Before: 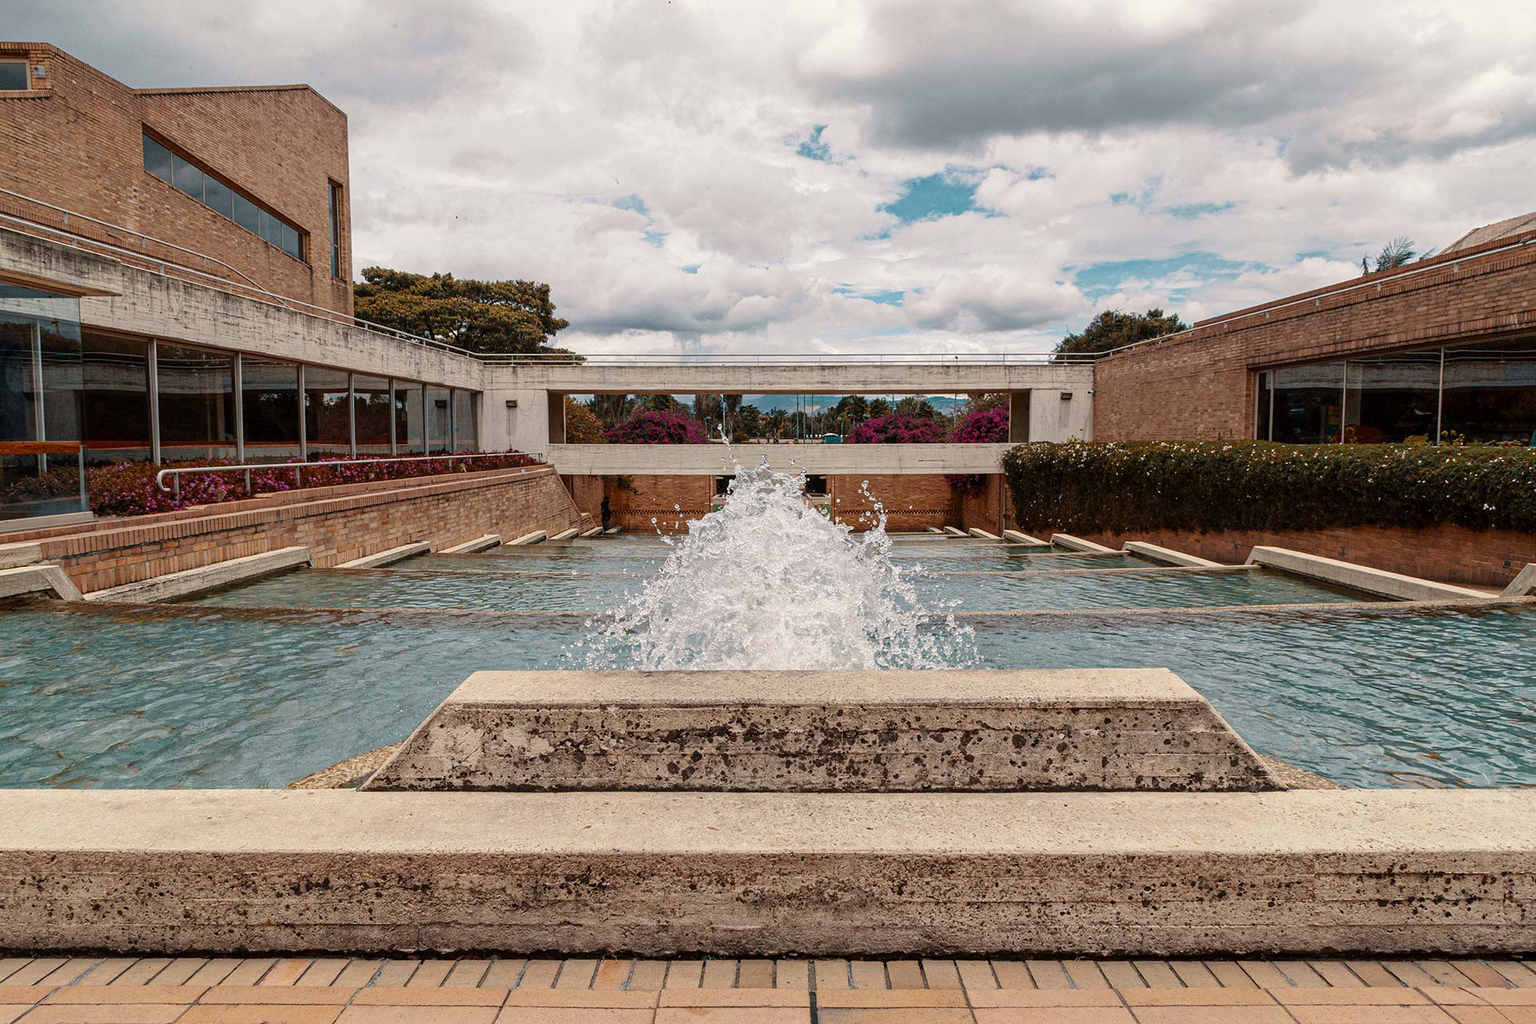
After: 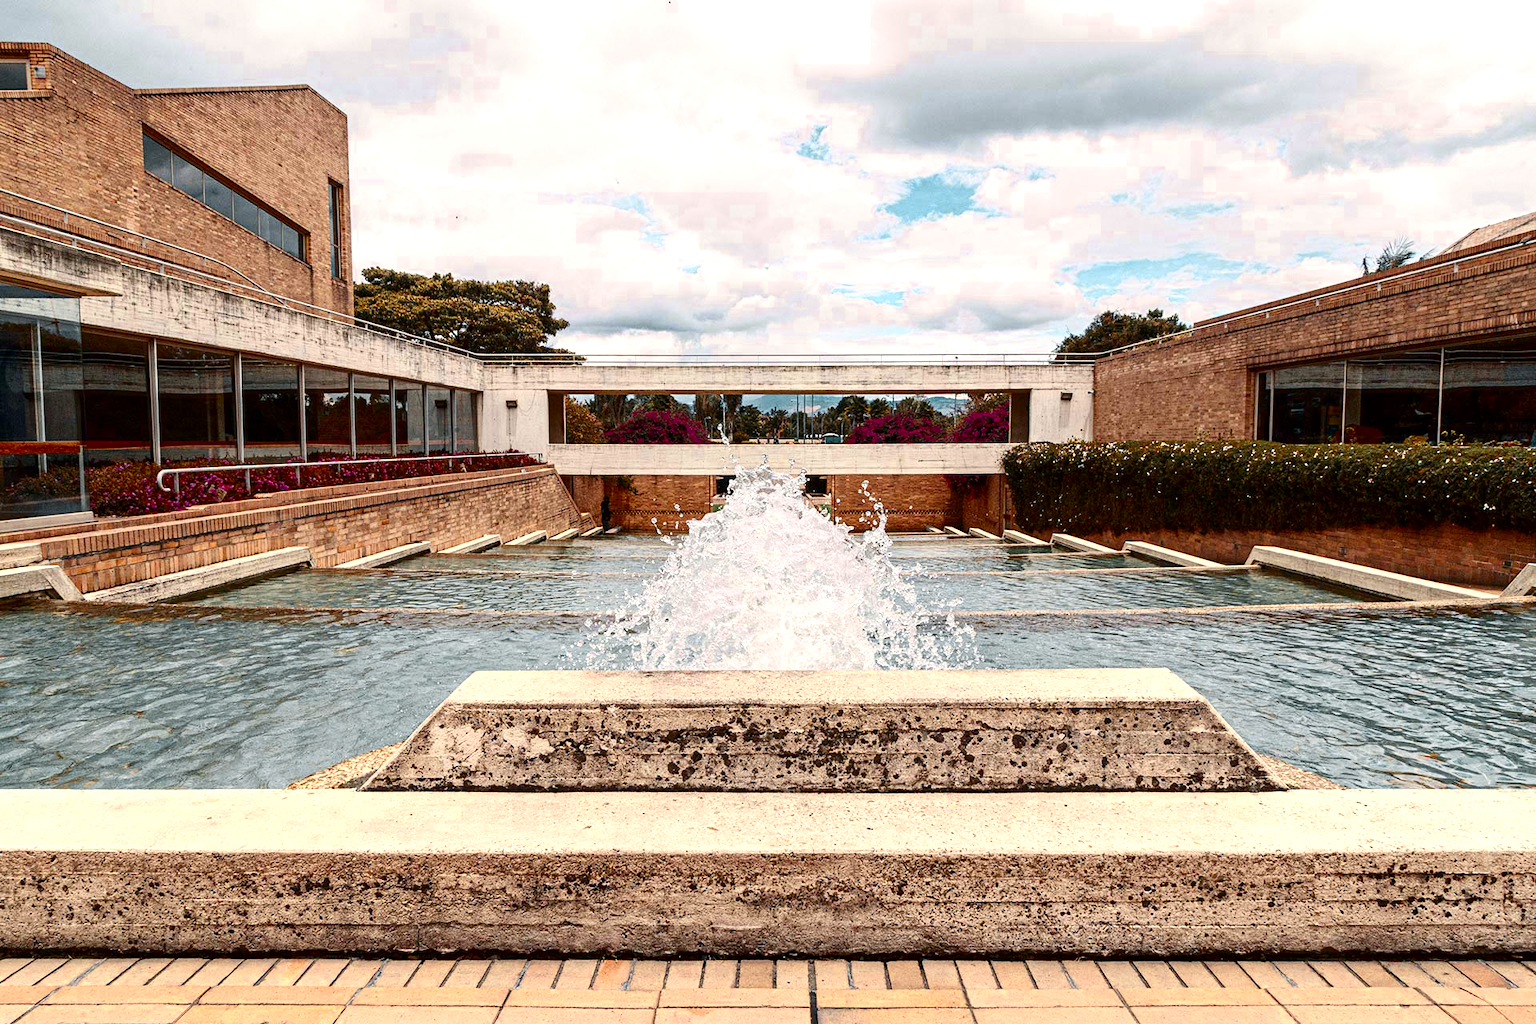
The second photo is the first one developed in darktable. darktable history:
contrast brightness saturation: contrast 0.222
exposure: black level correction 0.001, exposure 0.499 EV, compensate exposure bias true, compensate highlight preservation false
color zones: curves: ch0 [(0.004, 0.305) (0.261, 0.623) (0.389, 0.399) (0.708, 0.571) (0.947, 0.34)]; ch1 [(0.025, 0.645) (0.229, 0.584) (0.326, 0.551) (0.484, 0.262) (0.757, 0.643)]
